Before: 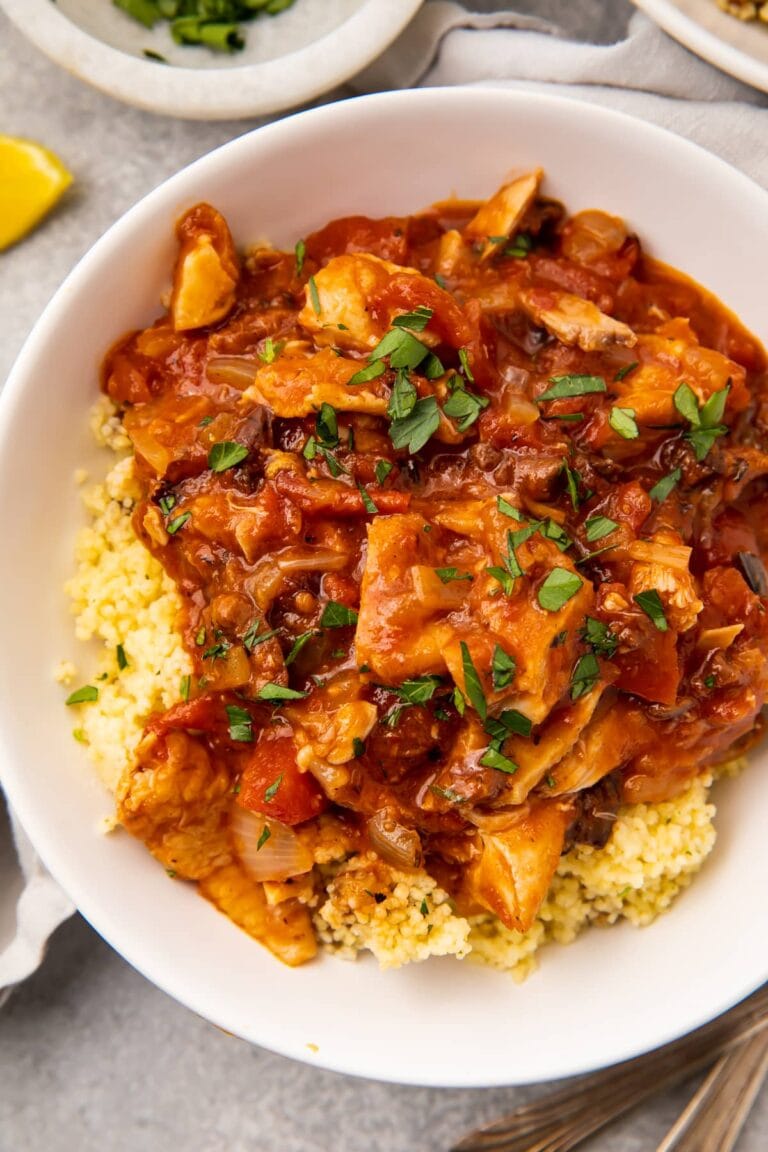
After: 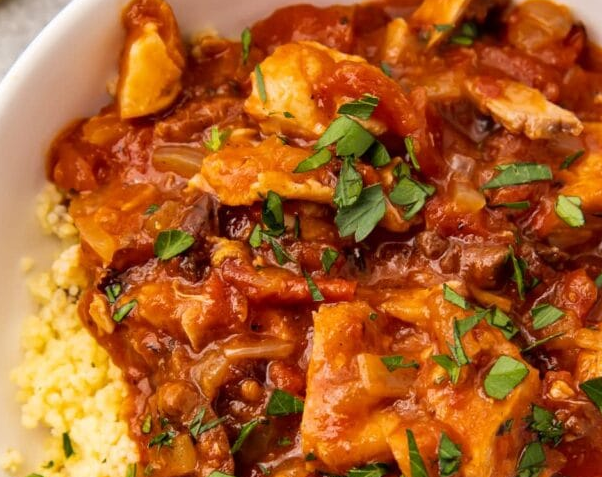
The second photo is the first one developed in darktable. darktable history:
crop: left 7.064%, top 18.447%, right 14.452%, bottom 40.141%
